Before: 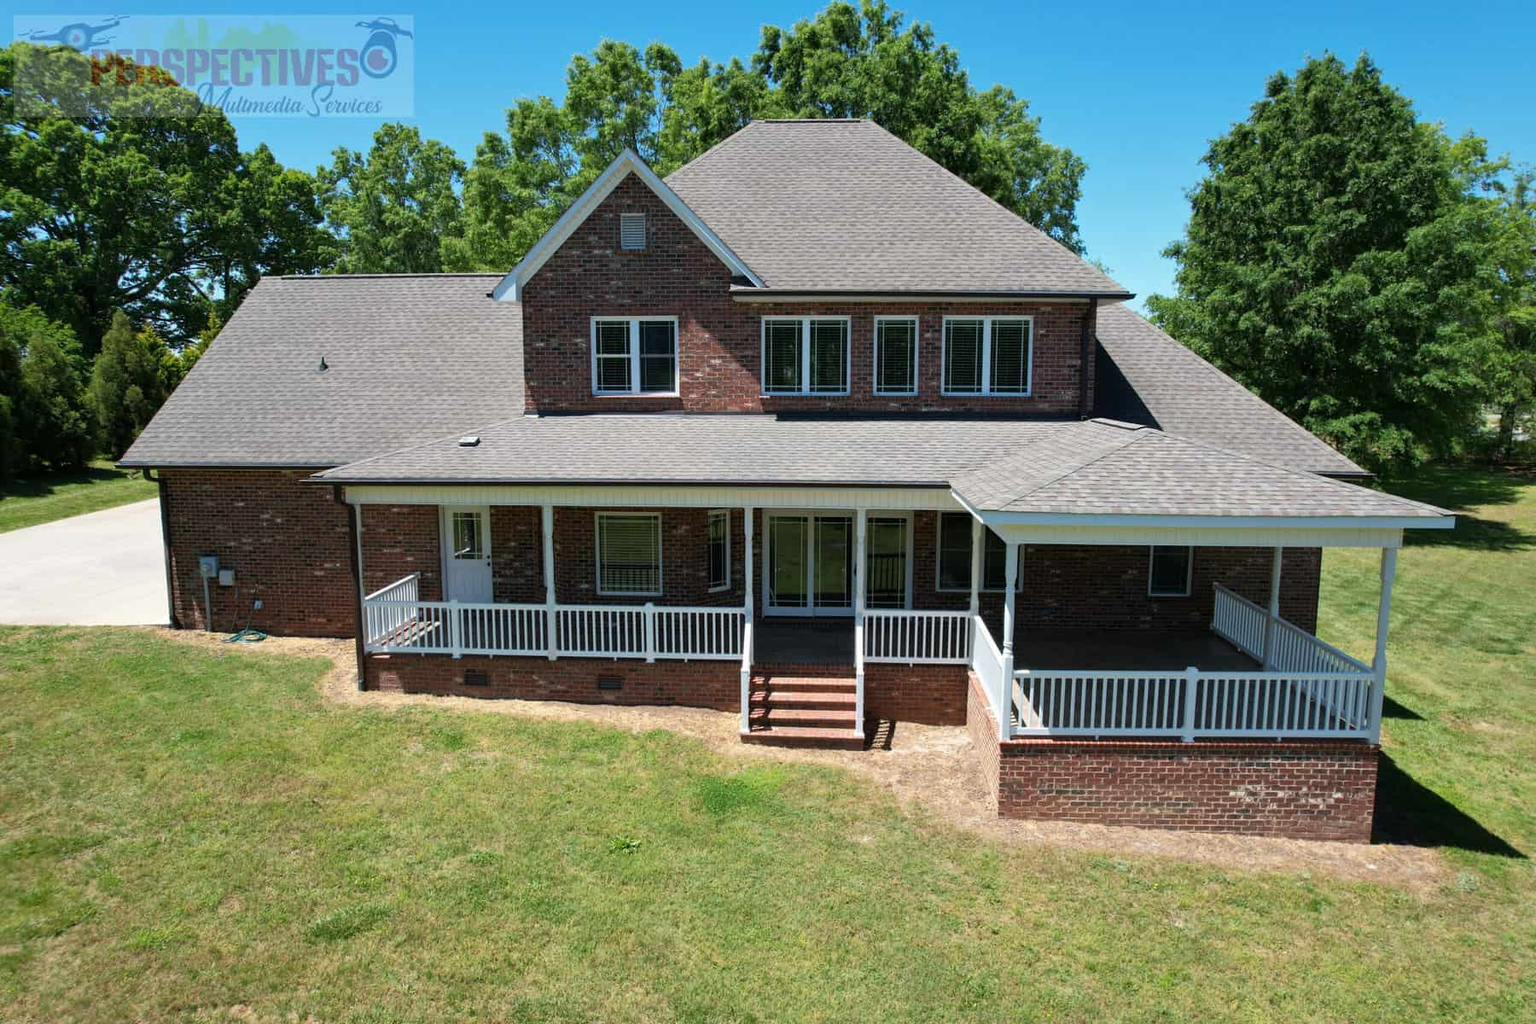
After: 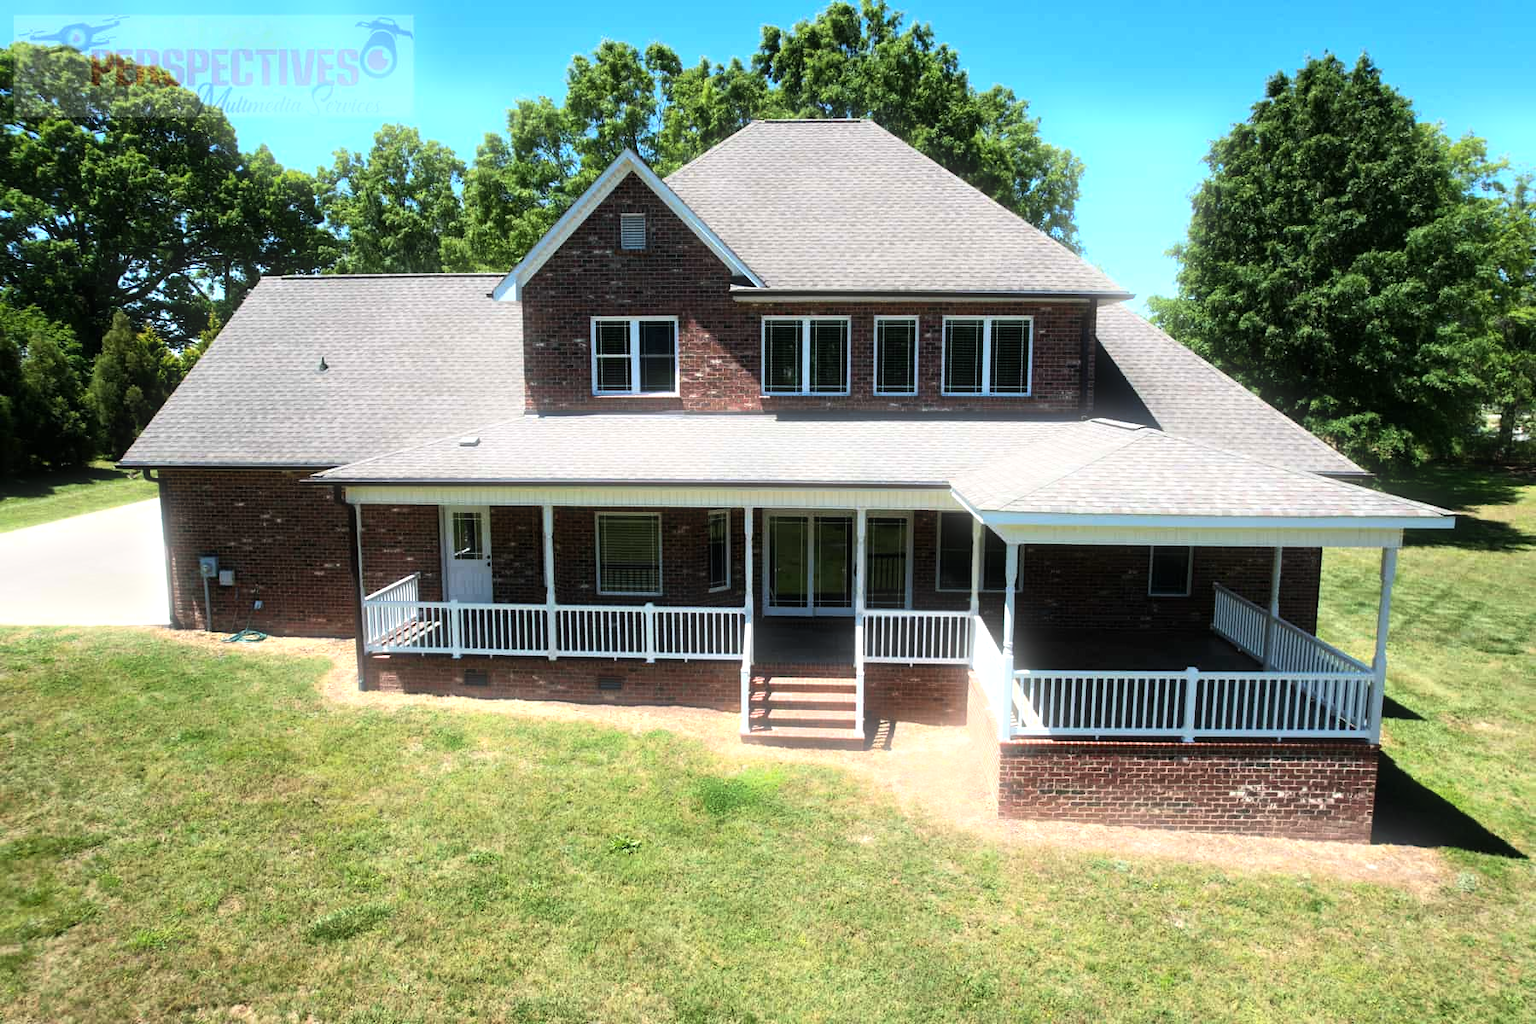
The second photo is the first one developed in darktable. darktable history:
bloom: size 5%, threshold 95%, strength 15%
tone equalizer: -8 EV -0.75 EV, -7 EV -0.7 EV, -6 EV -0.6 EV, -5 EV -0.4 EV, -3 EV 0.4 EV, -2 EV 0.6 EV, -1 EV 0.7 EV, +0 EV 0.75 EV, edges refinement/feathering 500, mask exposure compensation -1.57 EV, preserve details no
